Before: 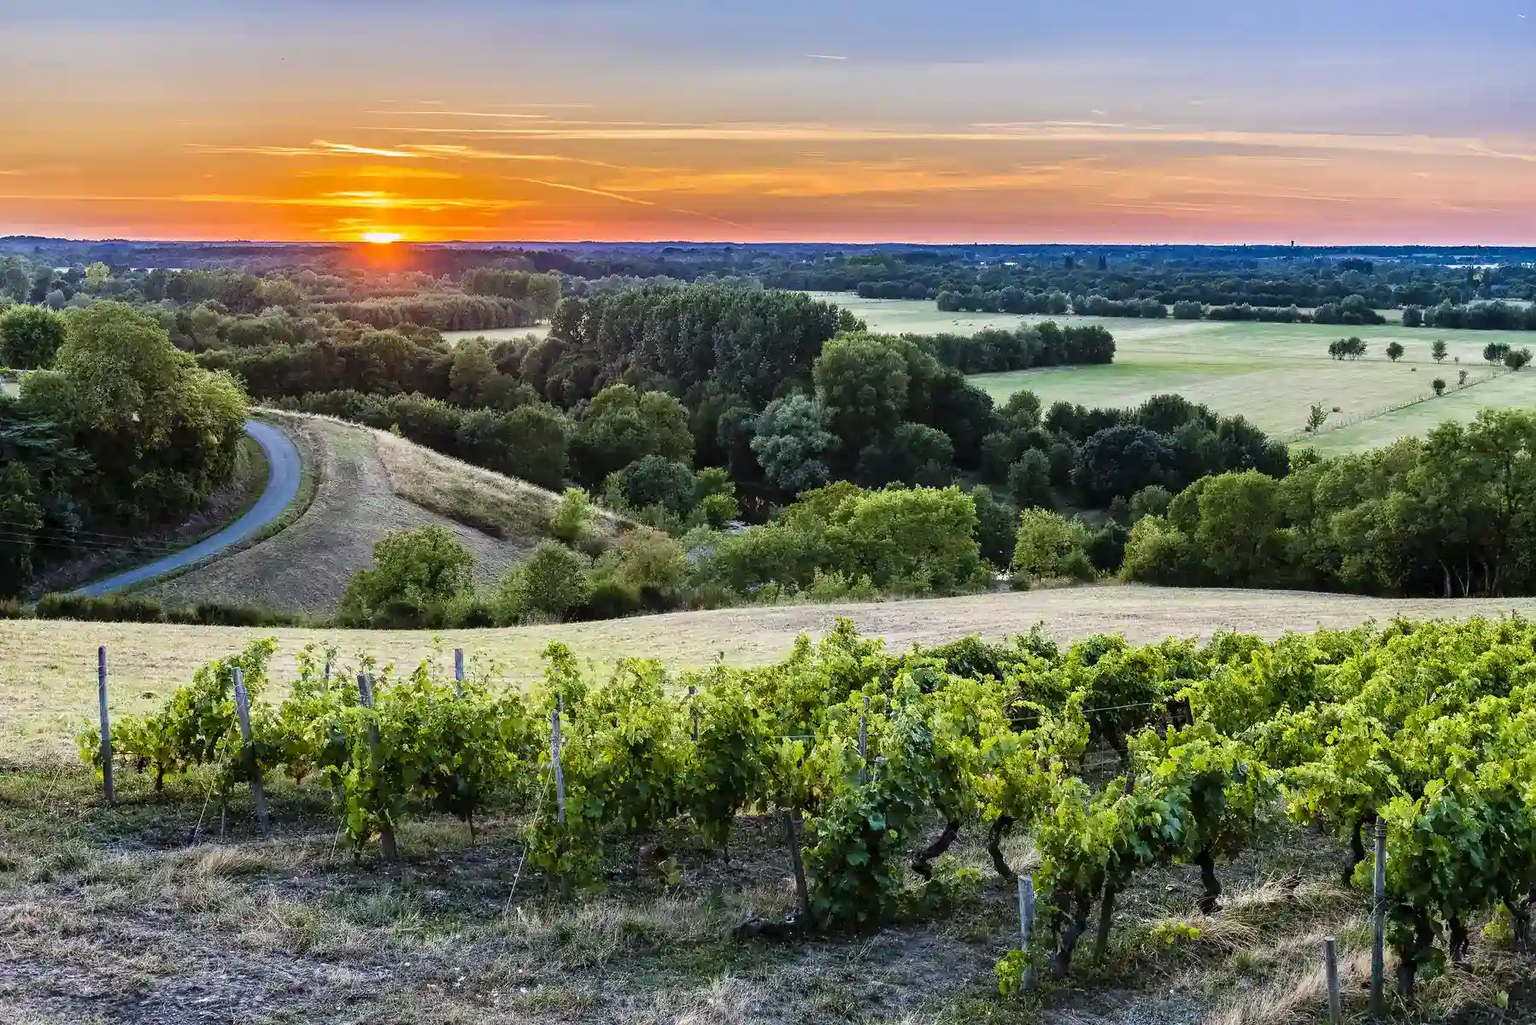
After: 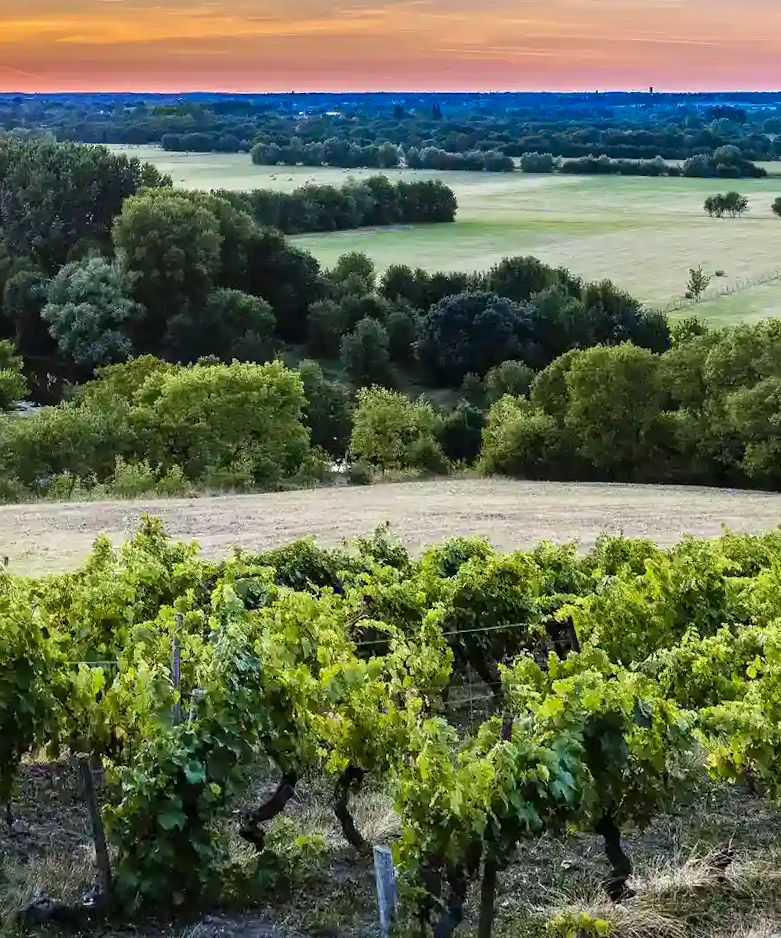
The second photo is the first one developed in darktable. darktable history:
color zones: curves: ch1 [(0.25, 0.5) (0.747, 0.71)]
rotate and perspective: rotation 0.128°, lens shift (vertical) -0.181, lens shift (horizontal) -0.044, shear 0.001, automatic cropping off
crop: left 45.721%, top 13.393%, right 14.118%, bottom 10.01%
